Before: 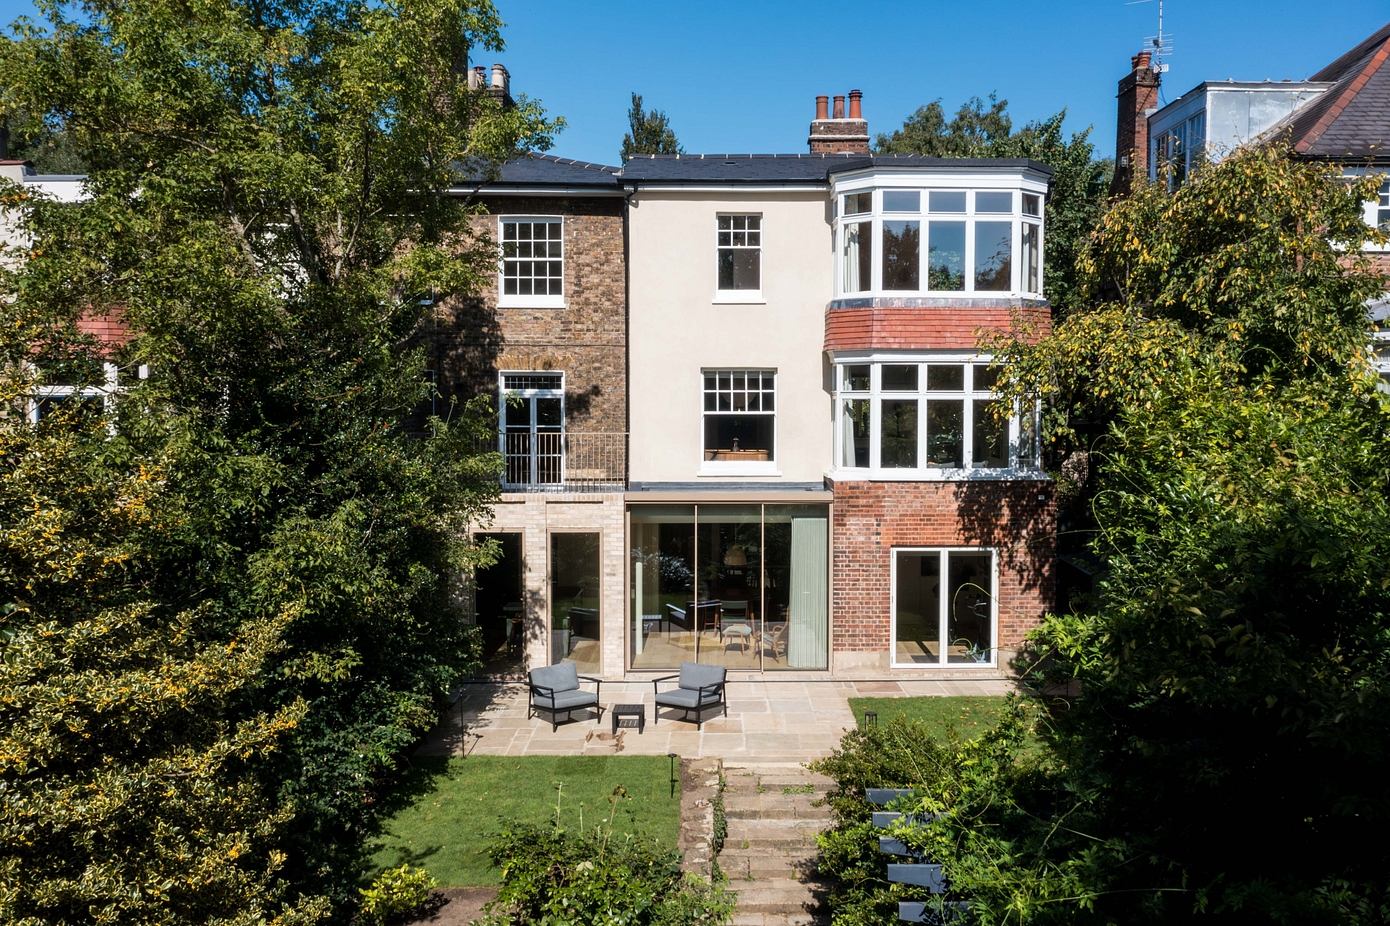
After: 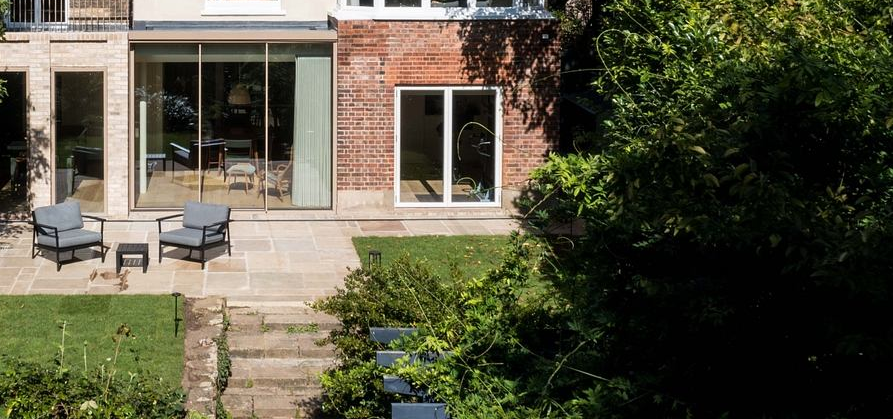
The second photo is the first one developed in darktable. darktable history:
crop and rotate: left 35.715%, top 49.83%, bottom 4.866%
